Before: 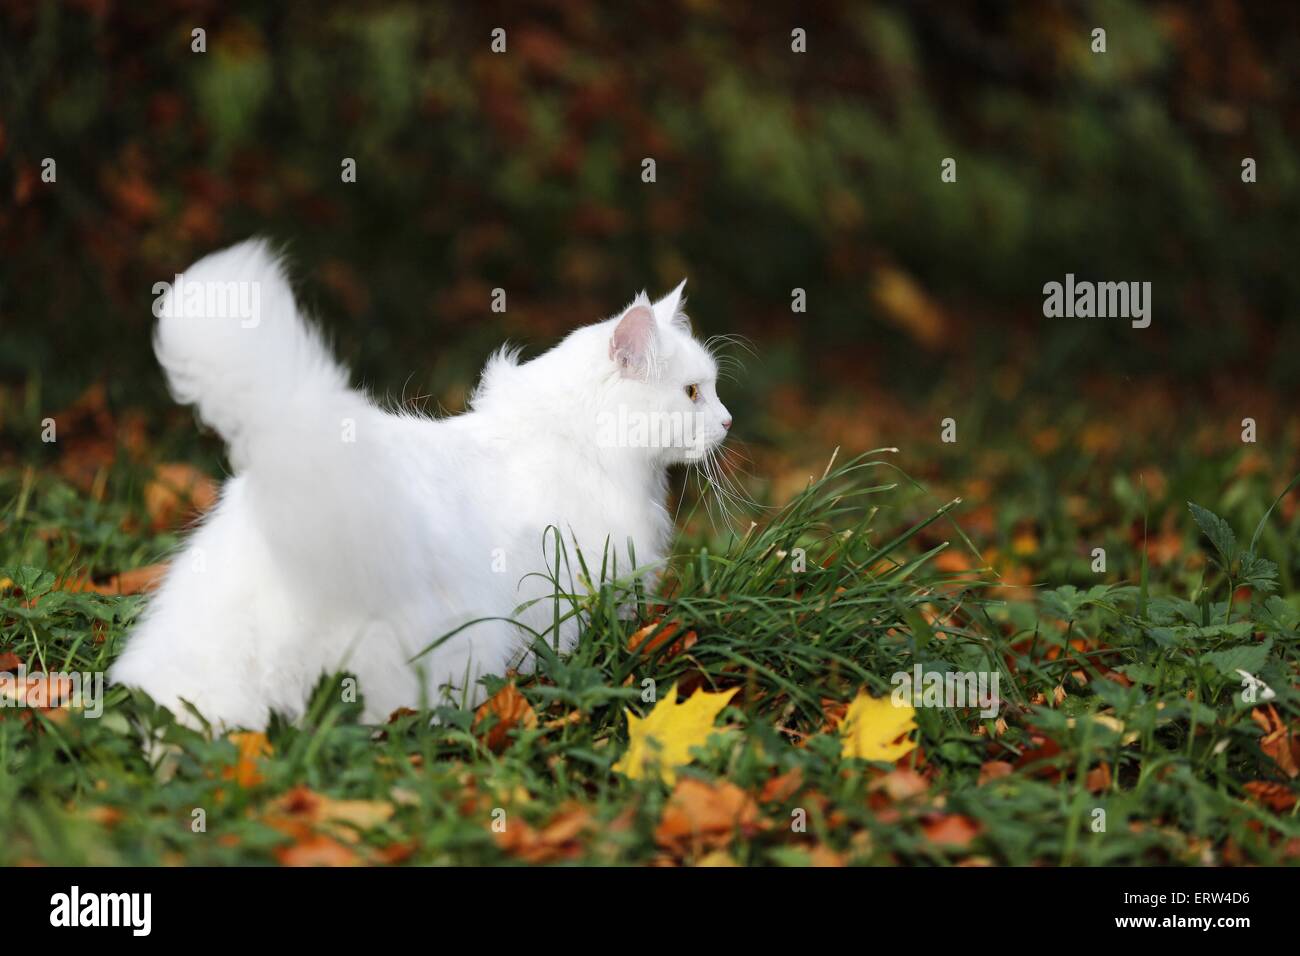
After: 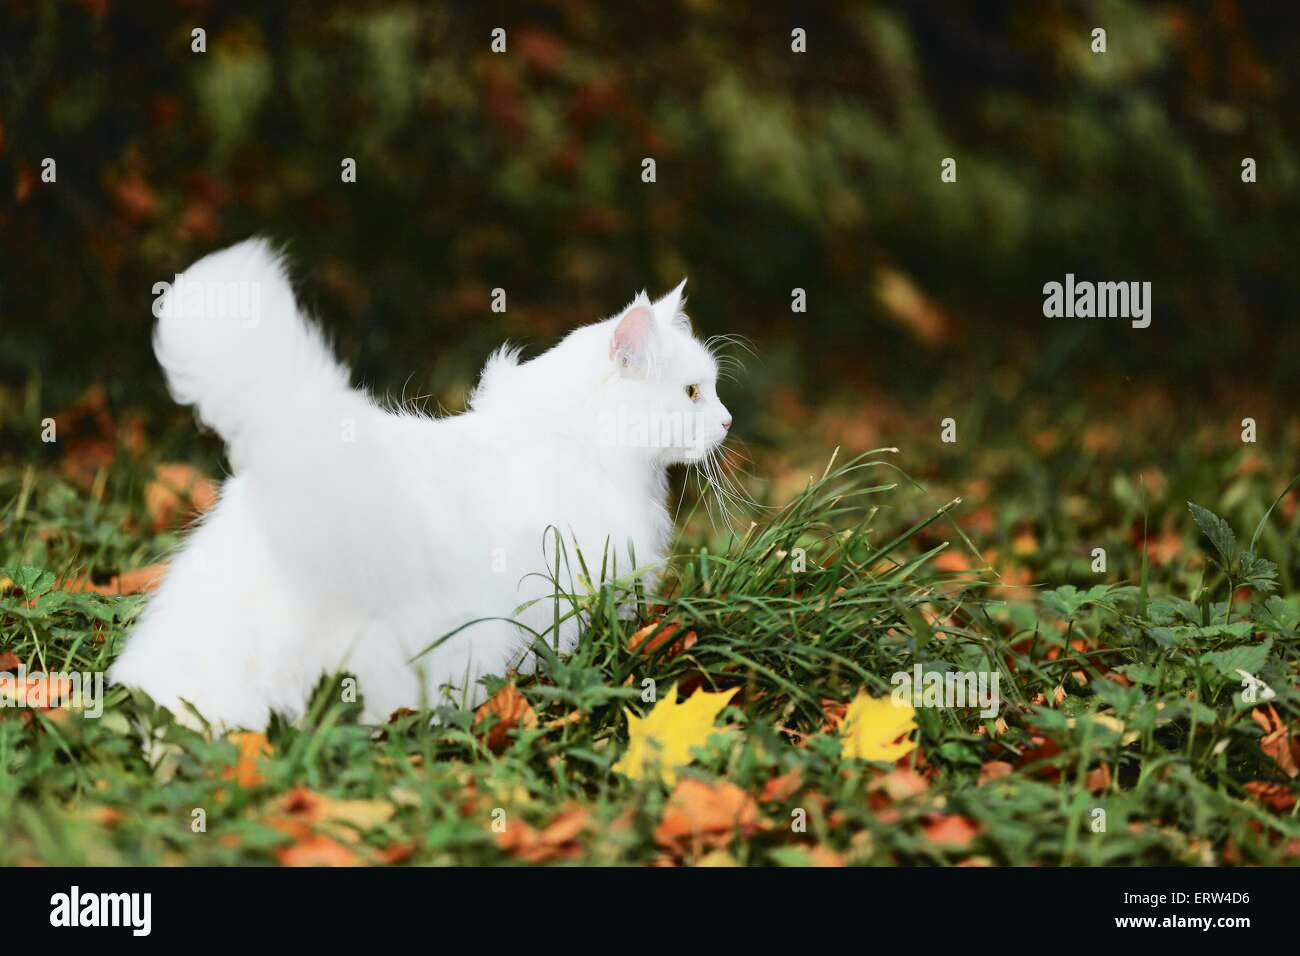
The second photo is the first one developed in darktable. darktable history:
tone curve: curves: ch0 [(0, 0.026) (0.104, 0.1) (0.233, 0.262) (0.398, 0.507) (0.498, 0.621) (0.65, 0.757) (0.835, 0.883) (1, 0.961)]; ch1 [(0, 0) (0.346, 0.307) (0.408, 0.369) (0.453, 0.457) (0.482, 0.476) (0.502, 0.498) (0.521, 0.503) (0.553, 0.554) (0.638, 0.646) (0.693, 0.727) (1, 1)]; ch2 [(0, 0) (0.366, 0.337) (0.434, 0.46) (0.485, 0.494) (0.5, 0.494) (0.511, 0.508) (0.537, 0.55) (0.579, 0.599) (0.663, 0.67) (1, 1)], color space Lab, independent channels, preserve colors none
tone equalizer: on, module defaults
